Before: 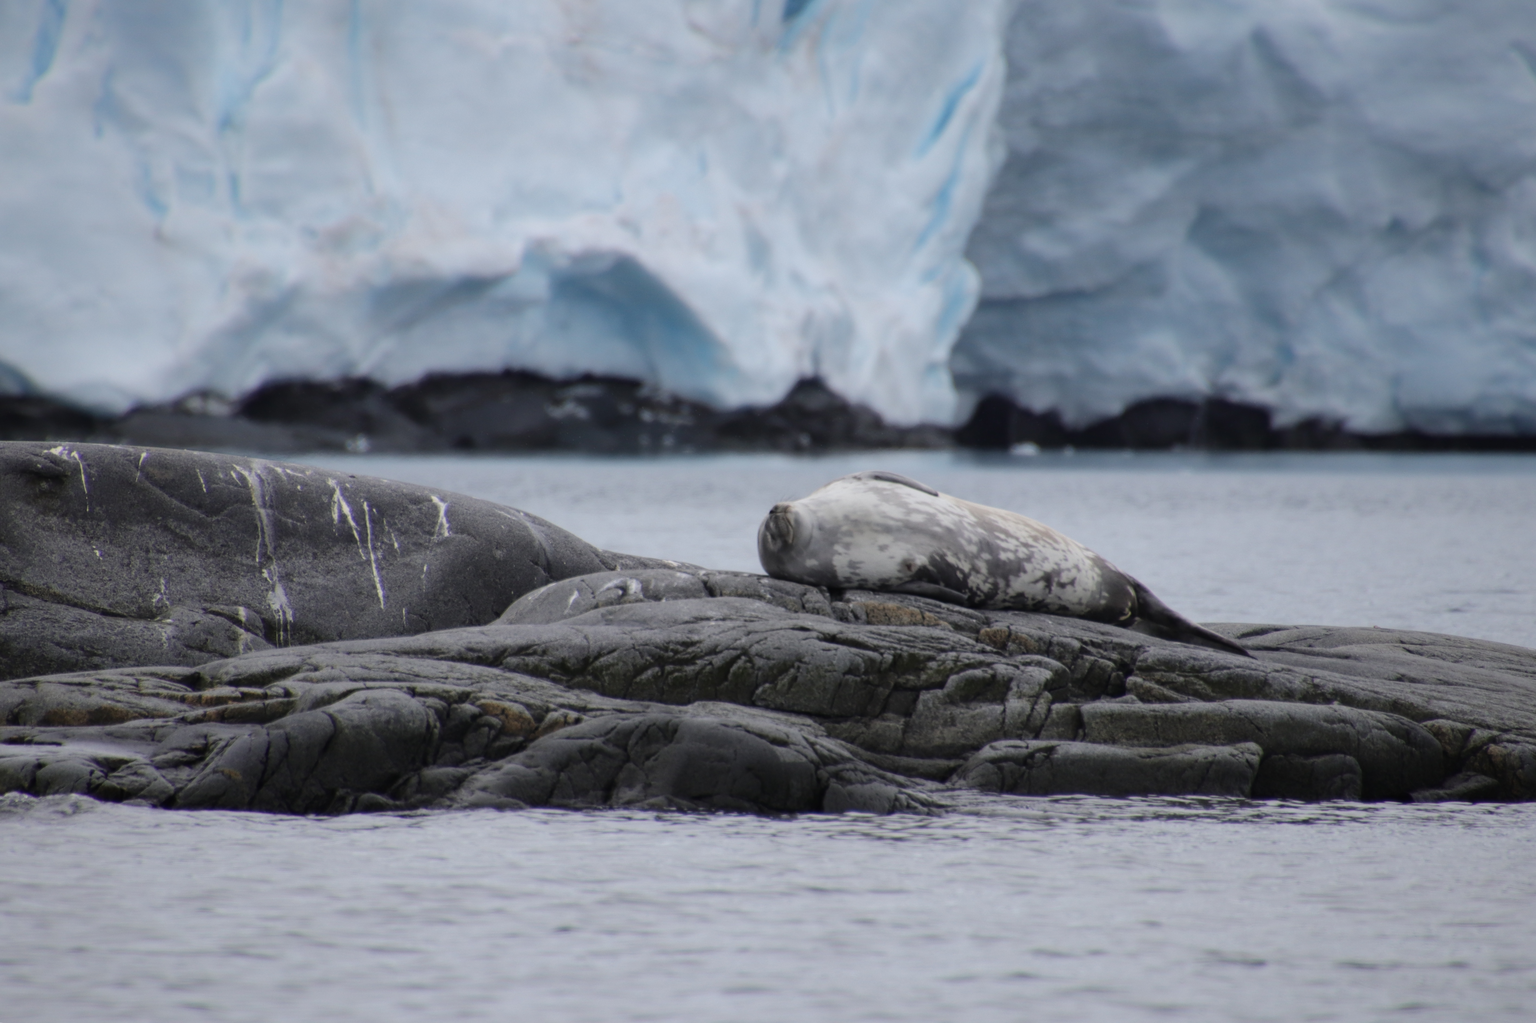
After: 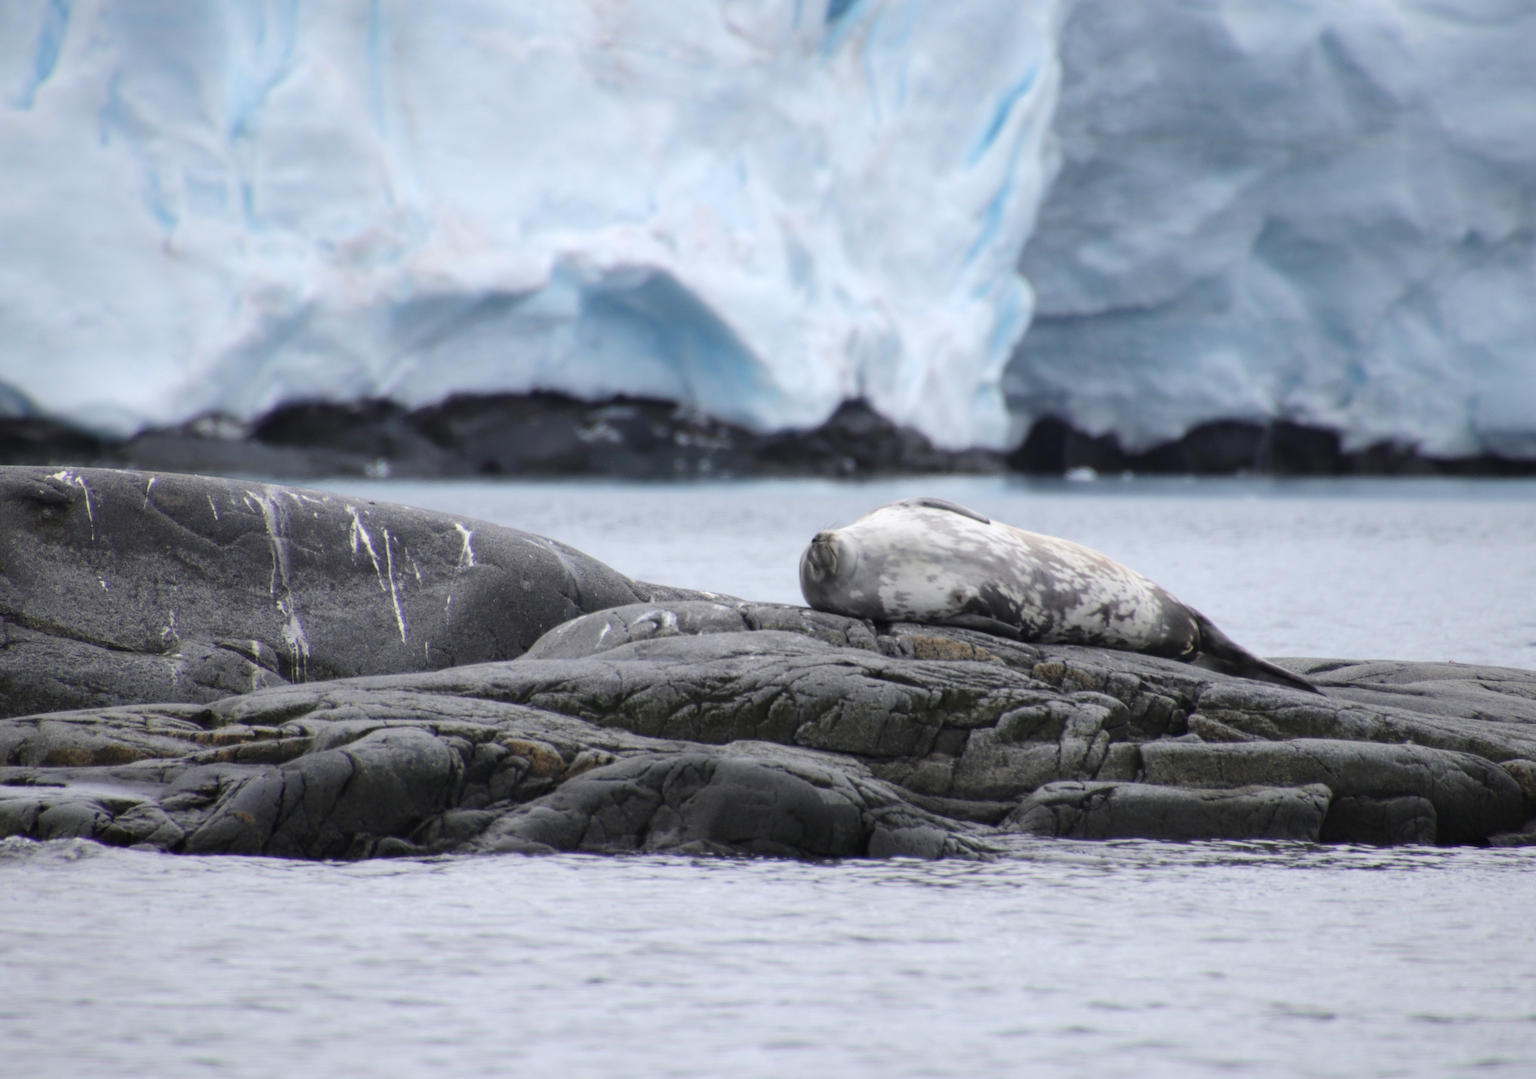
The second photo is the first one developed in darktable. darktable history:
exposure: black level correction 0, exposure 0.5 EV, compensate highlight preservation false
crop and rotate: right 5.167%
